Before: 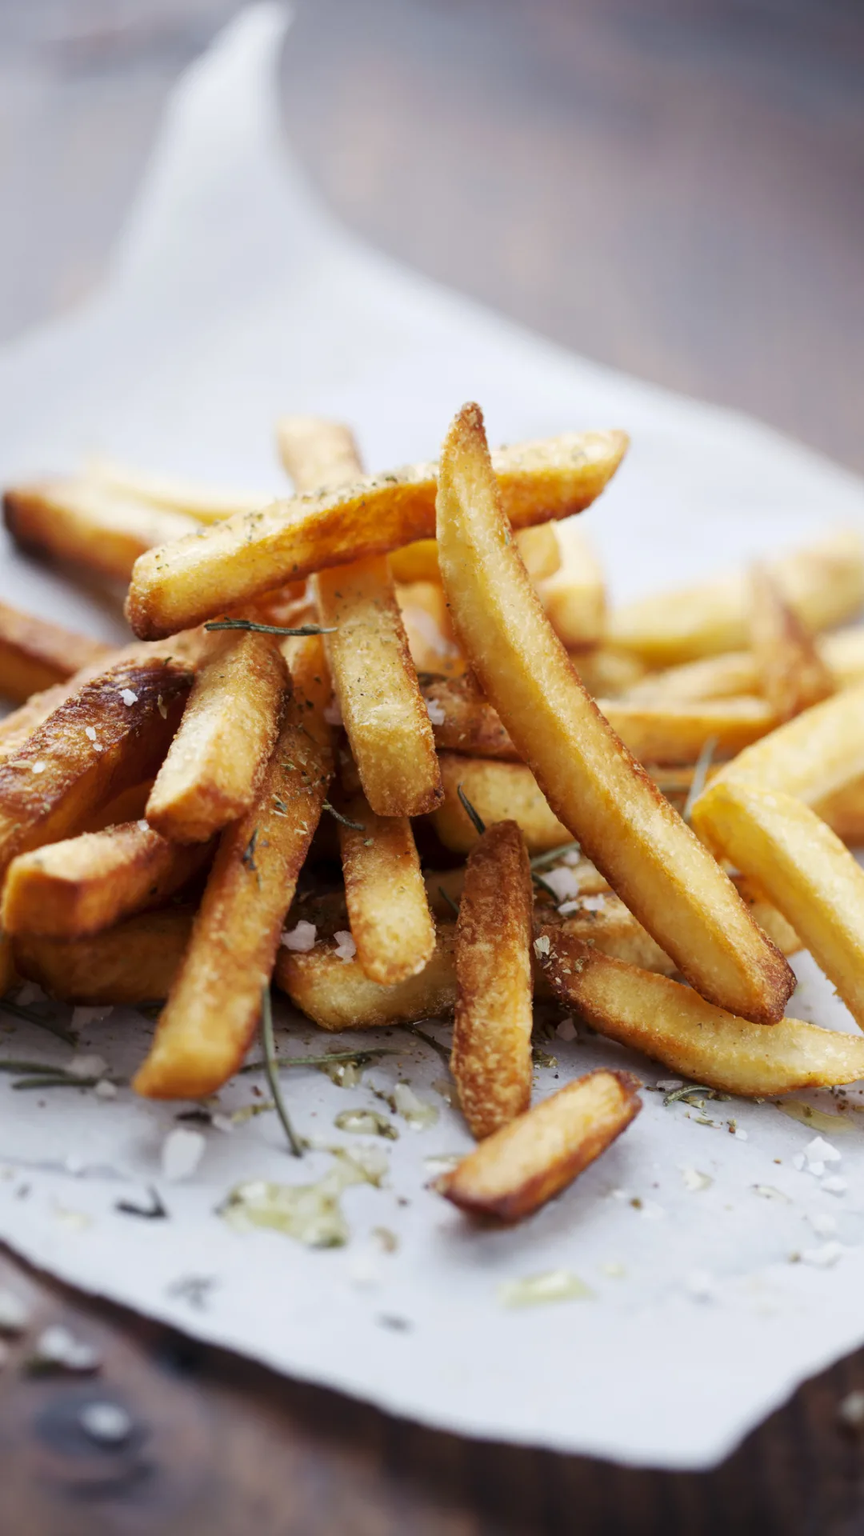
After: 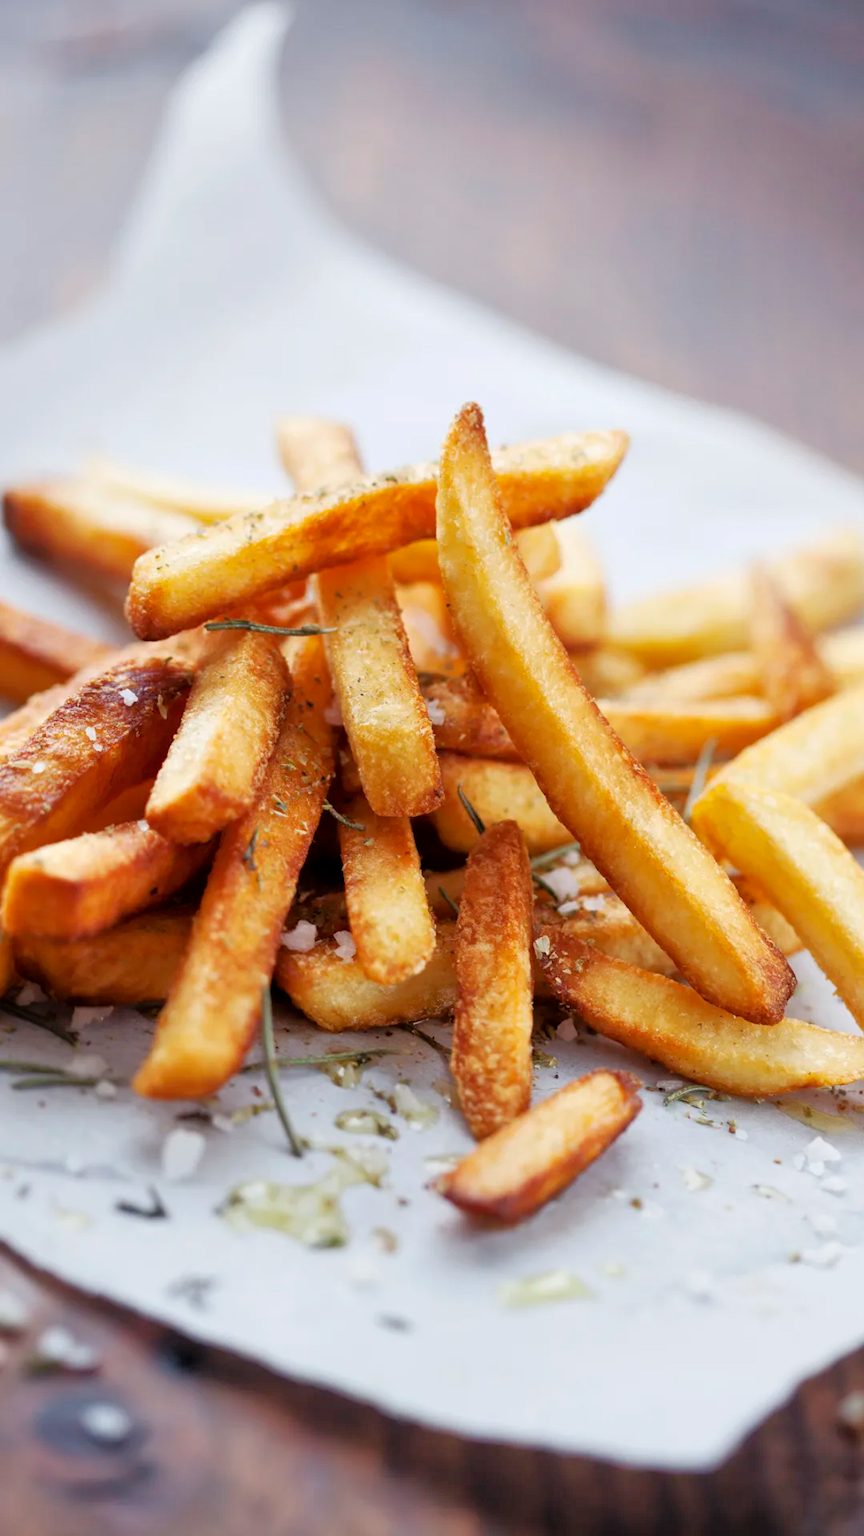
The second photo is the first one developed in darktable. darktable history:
tone equalizer: -7 EV 0.144 EV, -6 EV 0.633 EV, -5 EV 1.12 EV, -4 EV 1.34 EV, -3 EV 1.14 EV, -2 EV 0.6 EV, -1 EV 0.161 EV
